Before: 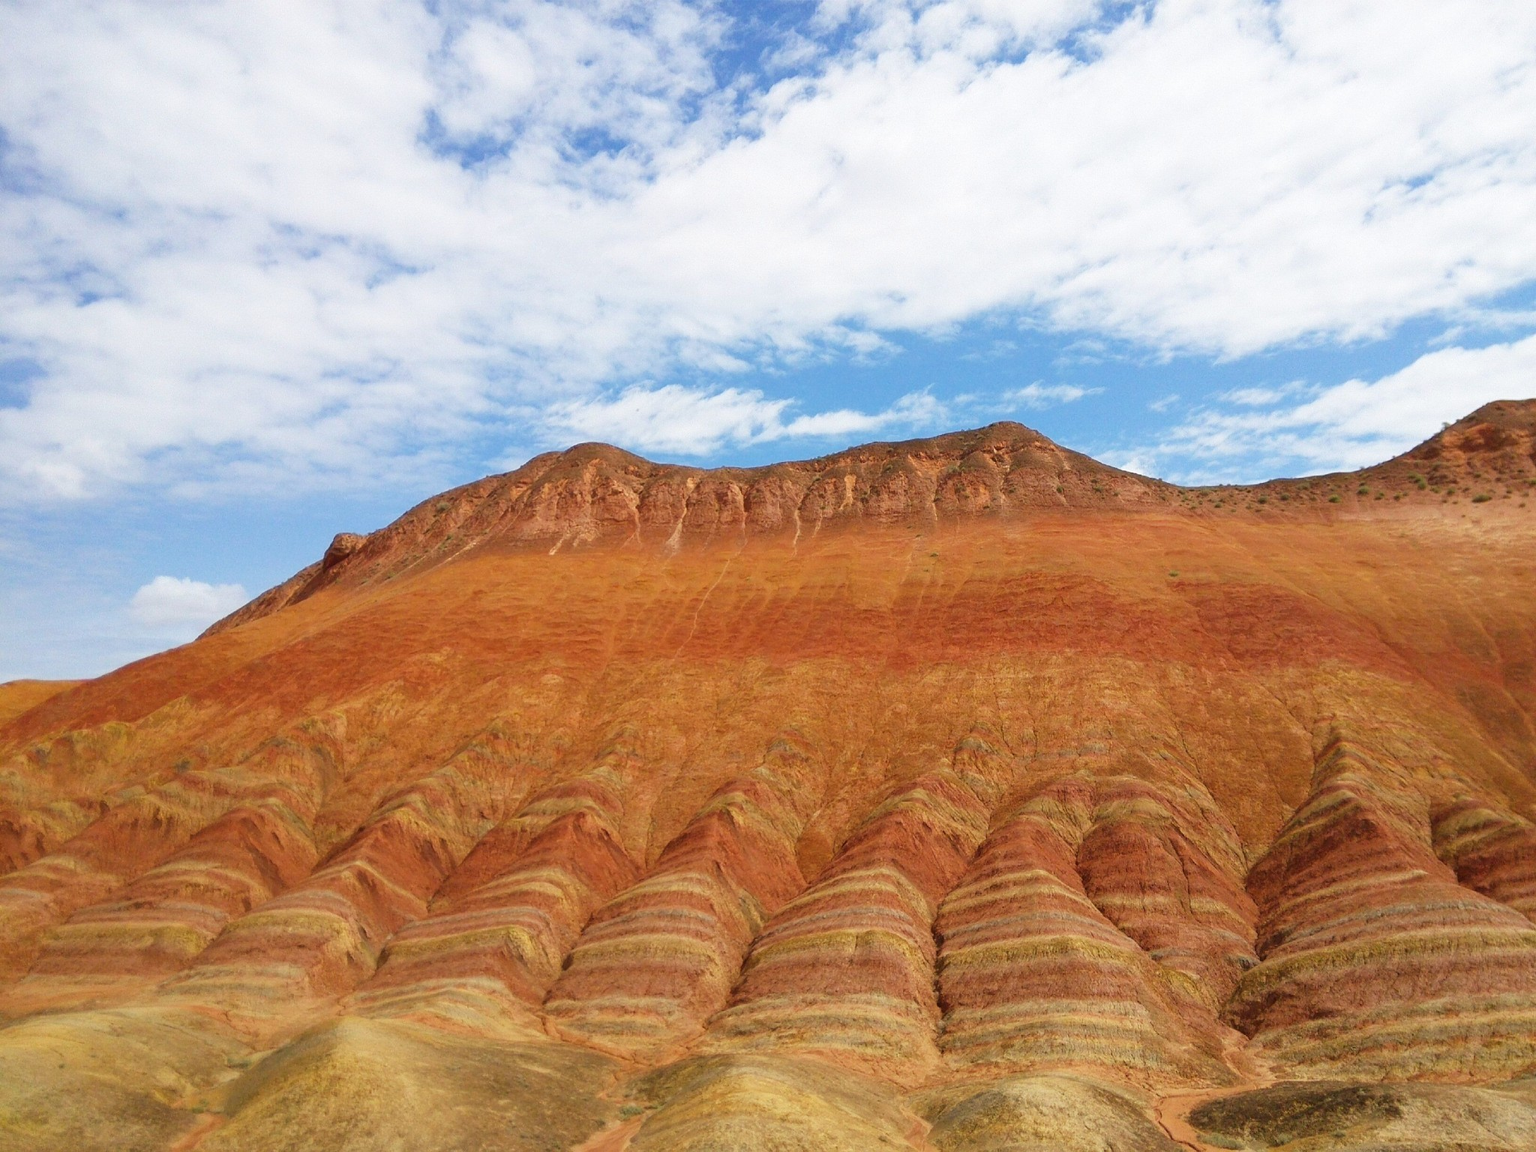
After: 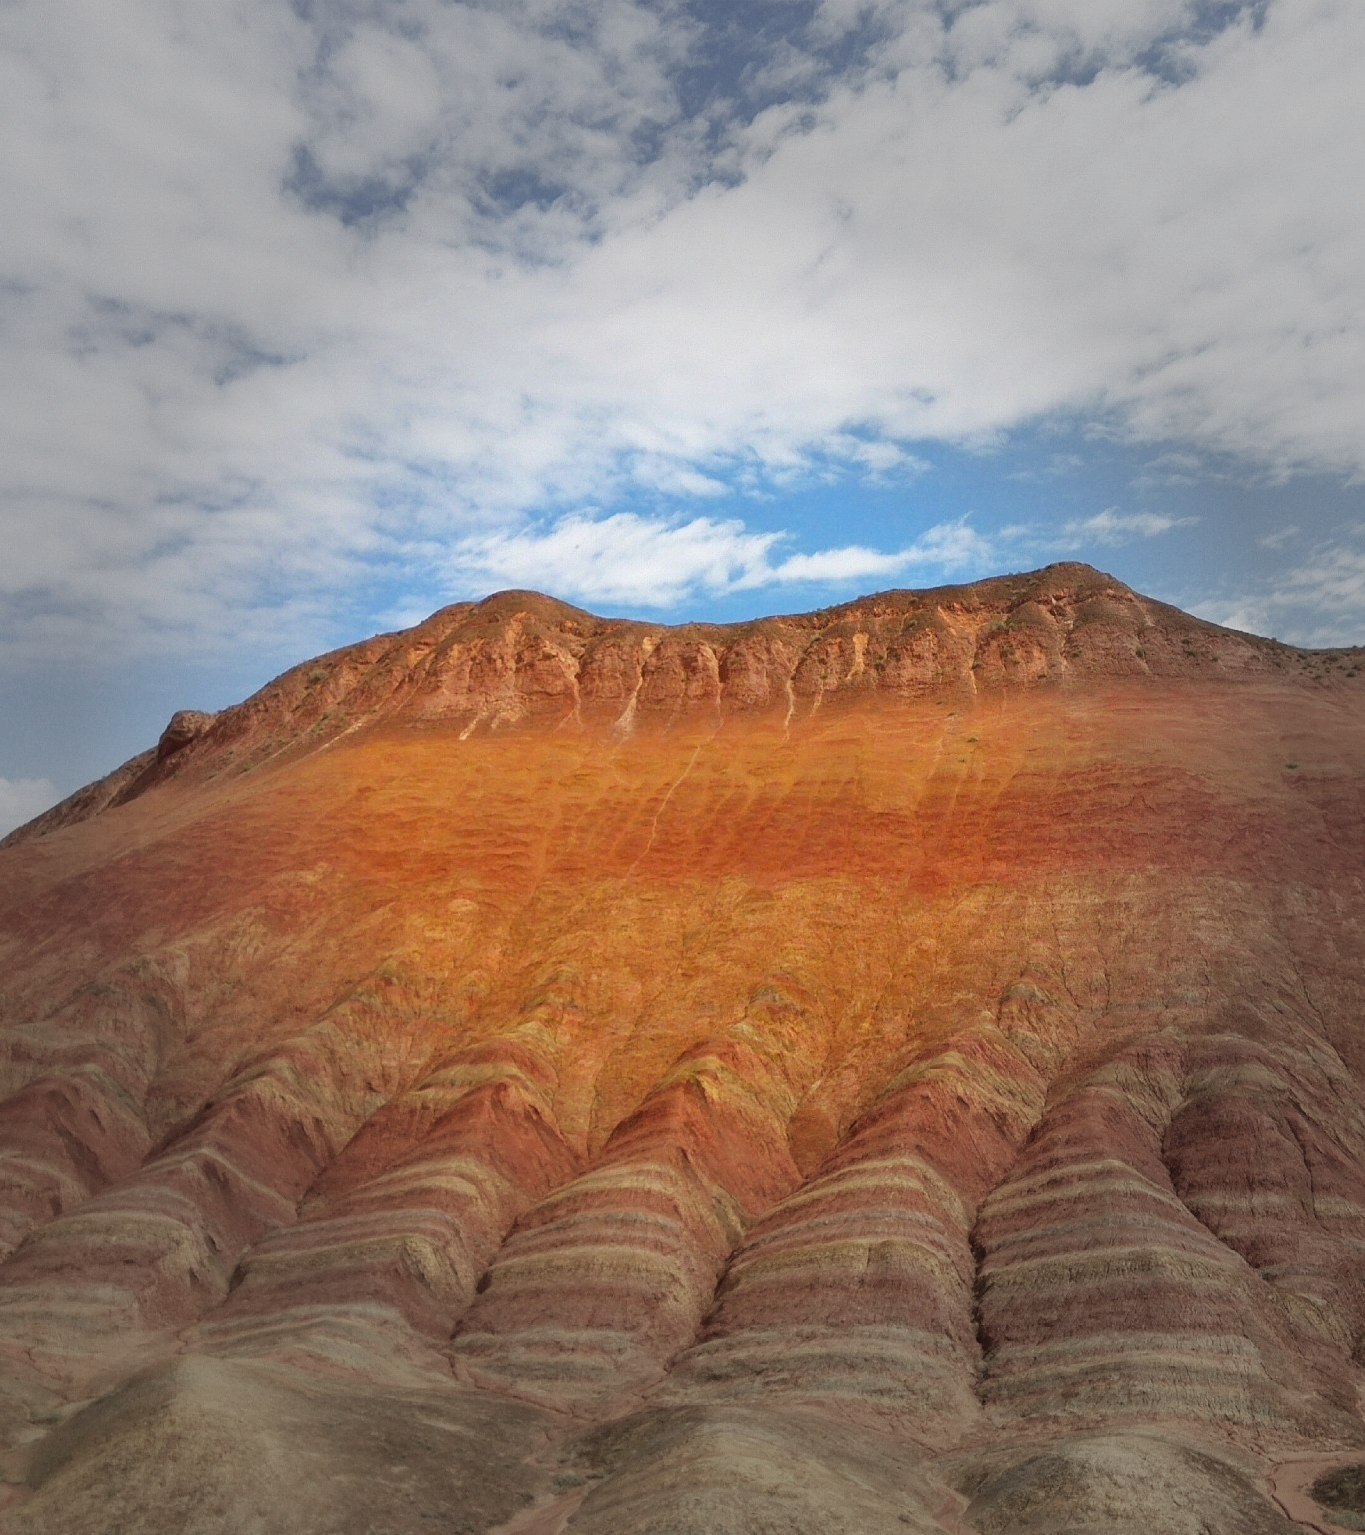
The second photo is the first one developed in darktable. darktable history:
crop and rotate: left 13.342%, right 19.991%
vignetting: fall-off start 40%, fall-off radius 40%
shadows and highlights: shadows 25, highlights -25
